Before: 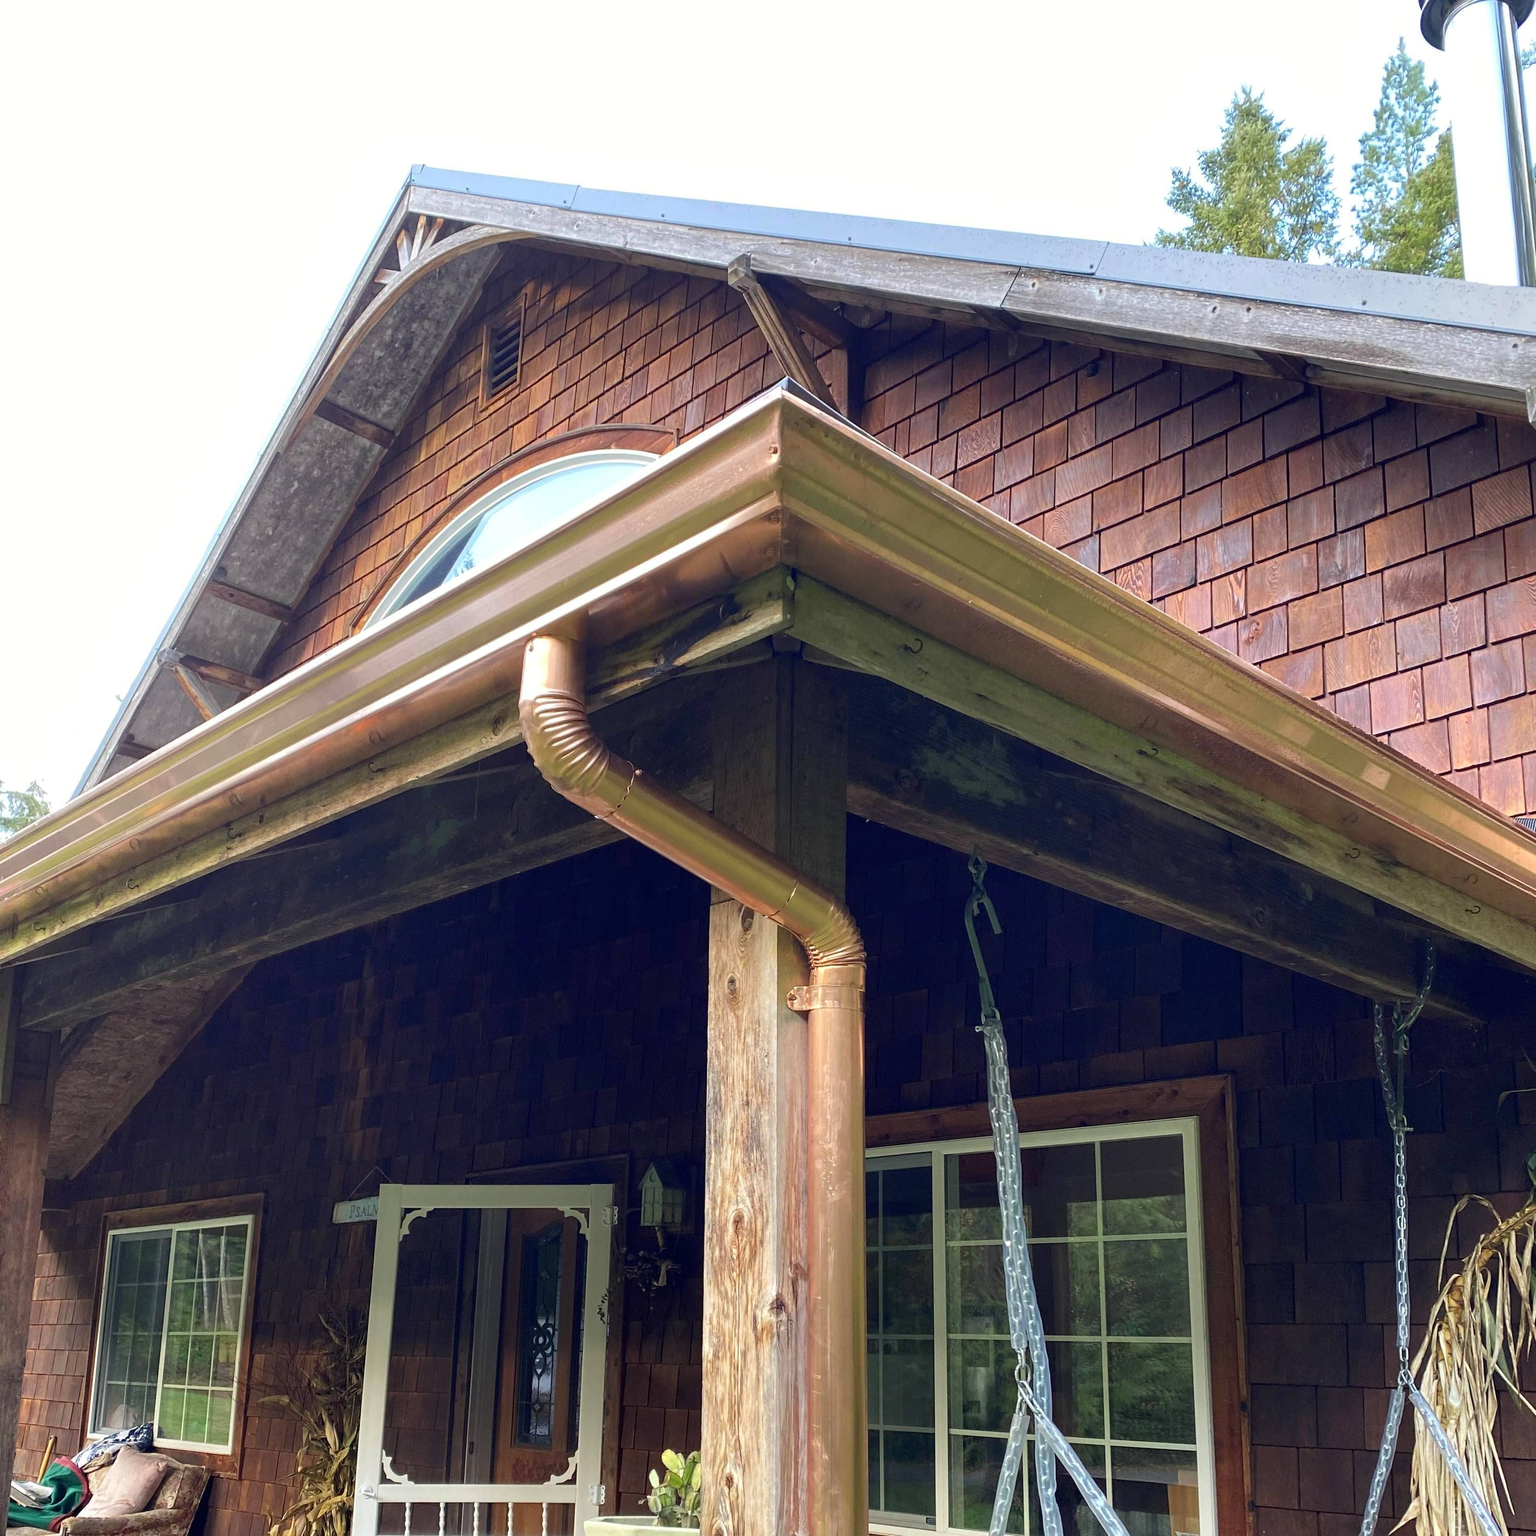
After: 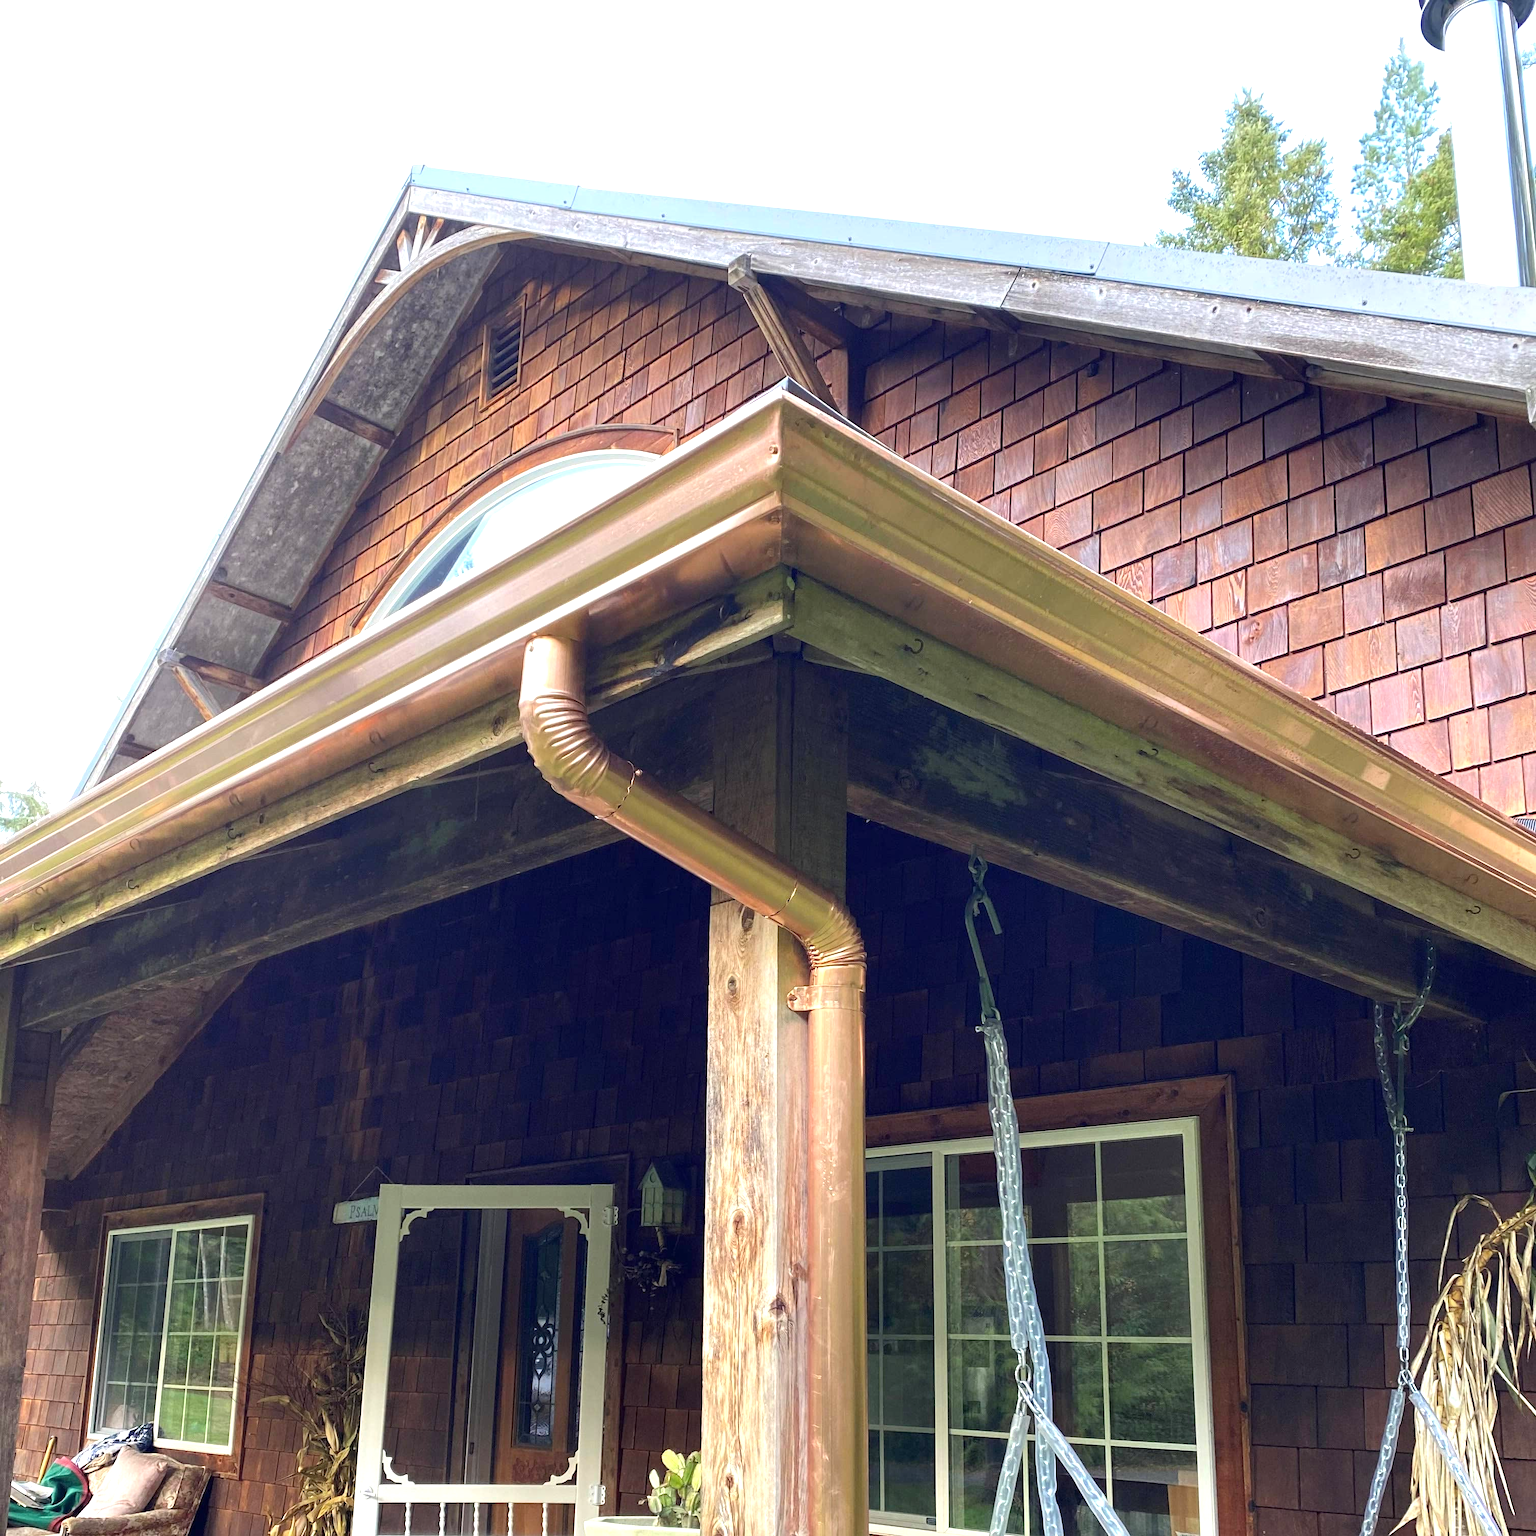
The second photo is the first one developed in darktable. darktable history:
exposure: exposure 0.554 EV, compensate exposure bias true, compensate highlight preservation false
